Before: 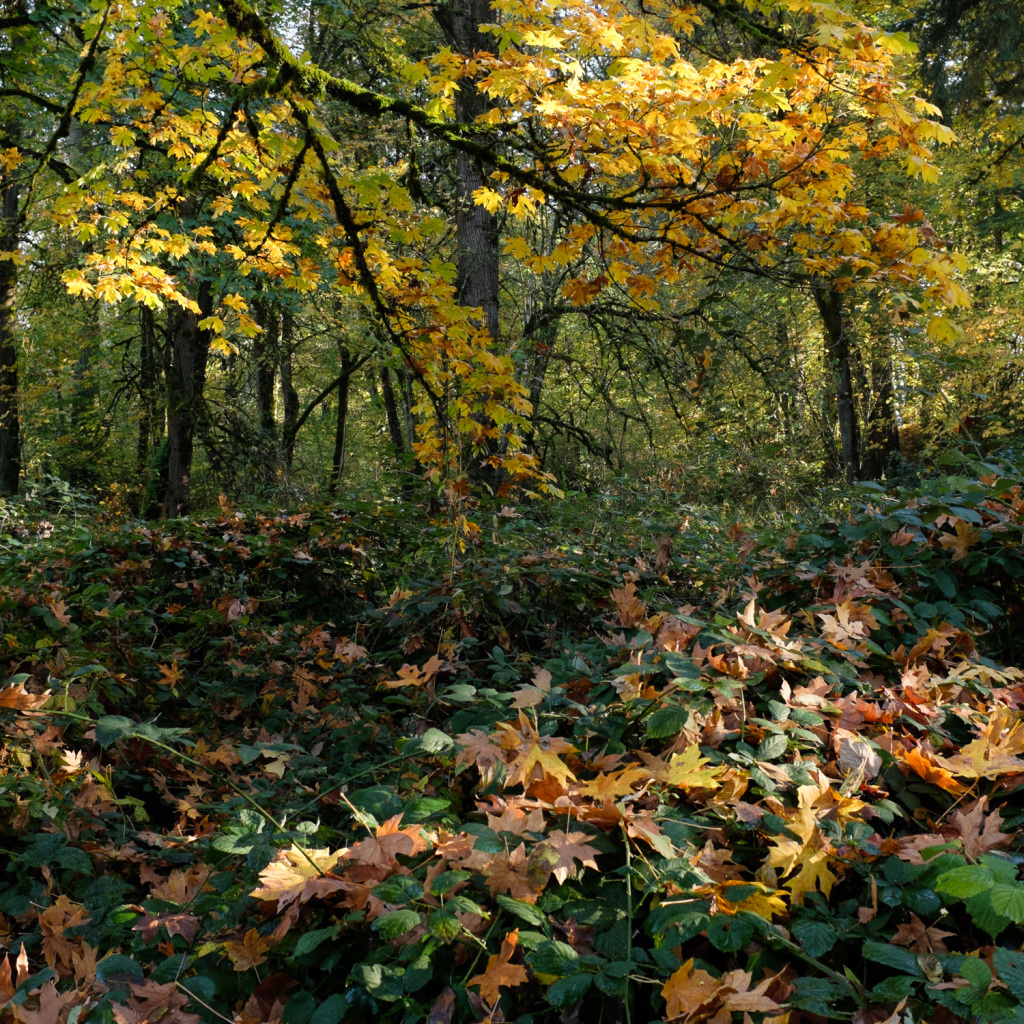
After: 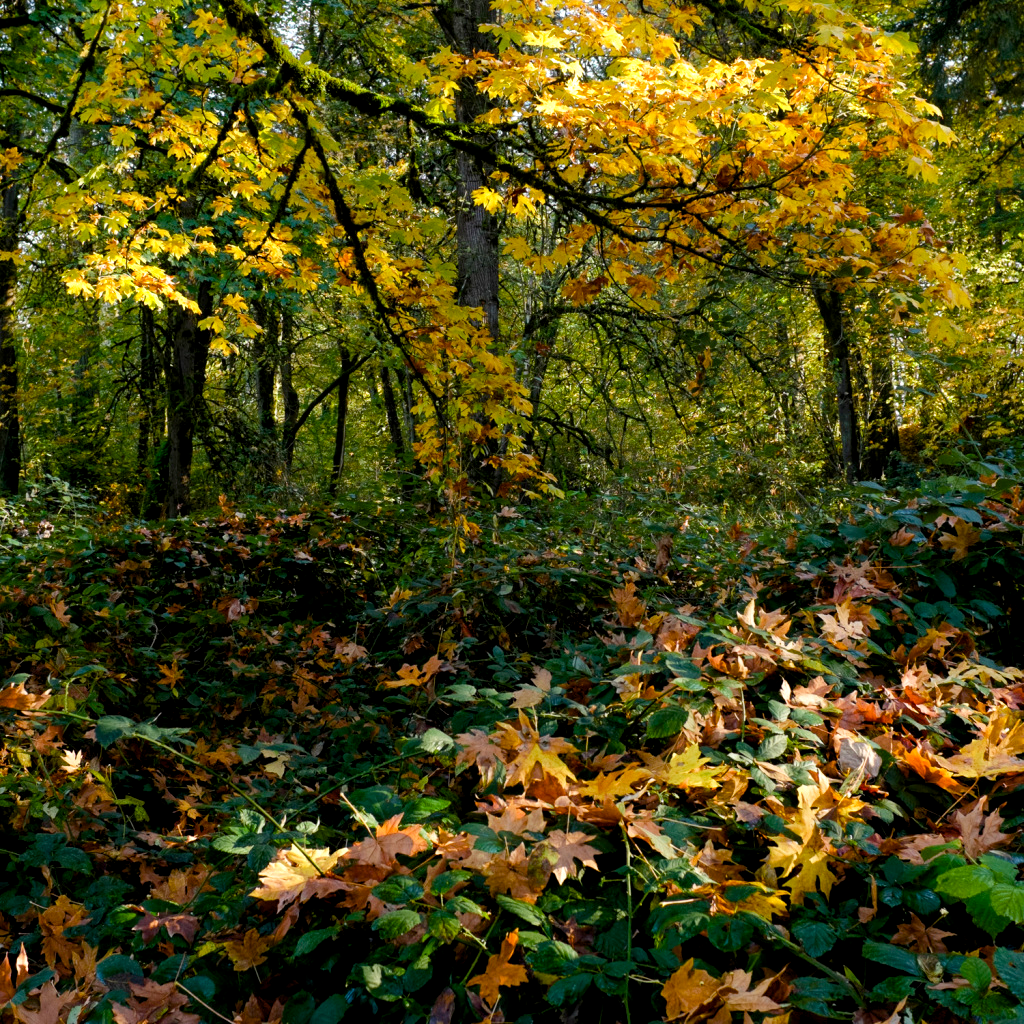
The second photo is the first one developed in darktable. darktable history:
color balance rgb: global offset › luminance -0.51%, perceptual saturation grading › global saturation 27.53%, perceptual saturation grading › highlights -25%, perceptual saturation grading › shadows 25%, perceptual brilliance grading › highlights 6.62%, perceptual brilliance grading › mid-tones 17.07%, perceptual brilliance grading › shadows -5.23%
contrast equalizer: y [[0.5, 0.5, 0.472, 0.5, 0.5, 0.5], [0.5 ×6], [0.5 ×6], [0 ×6], [0 ×6]]
